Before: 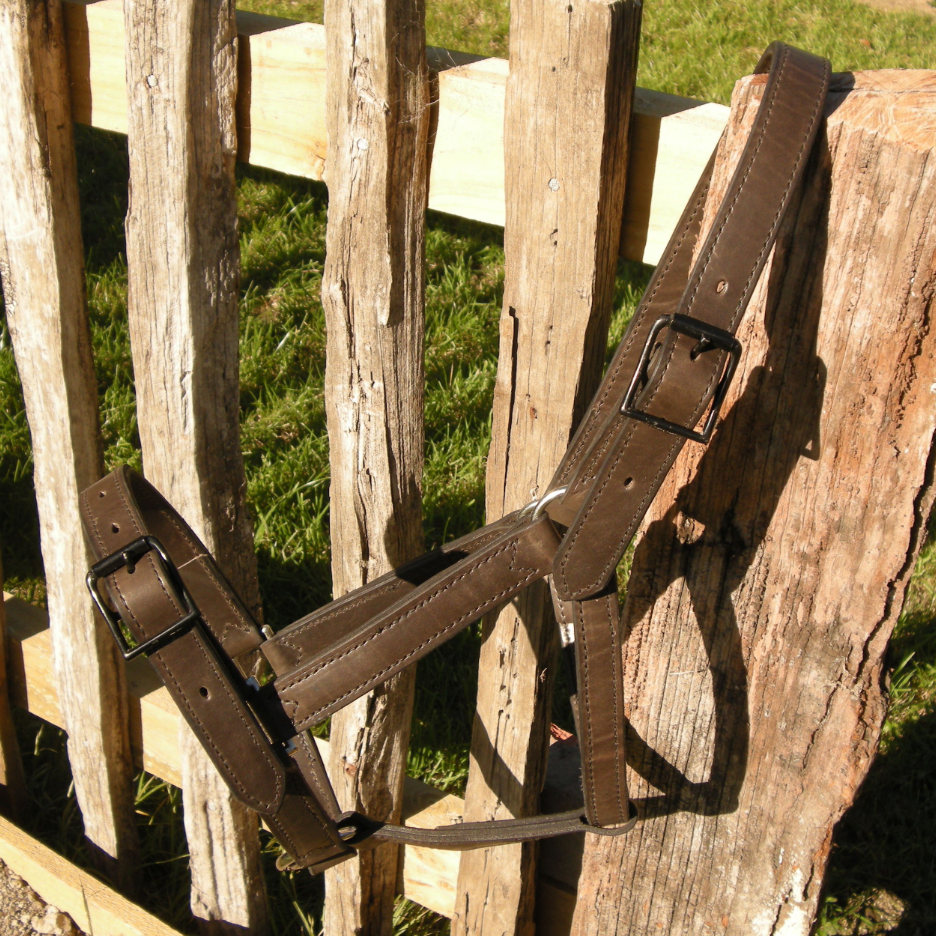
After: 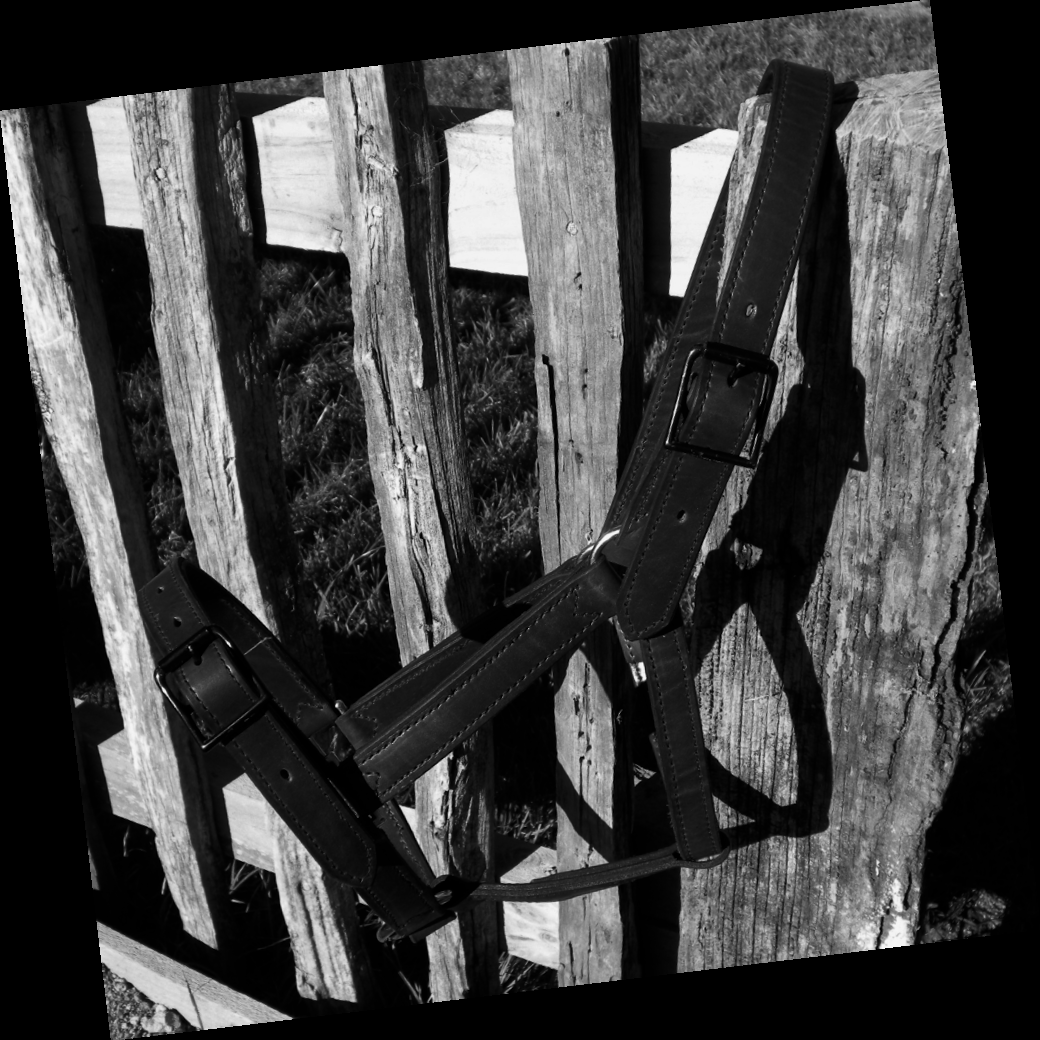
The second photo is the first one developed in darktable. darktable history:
contrast brightness saturation: contrast -0.03, brightness -0.59, saturation -1
rotate and perspective: rotation -6.83°, automatic cropping off
